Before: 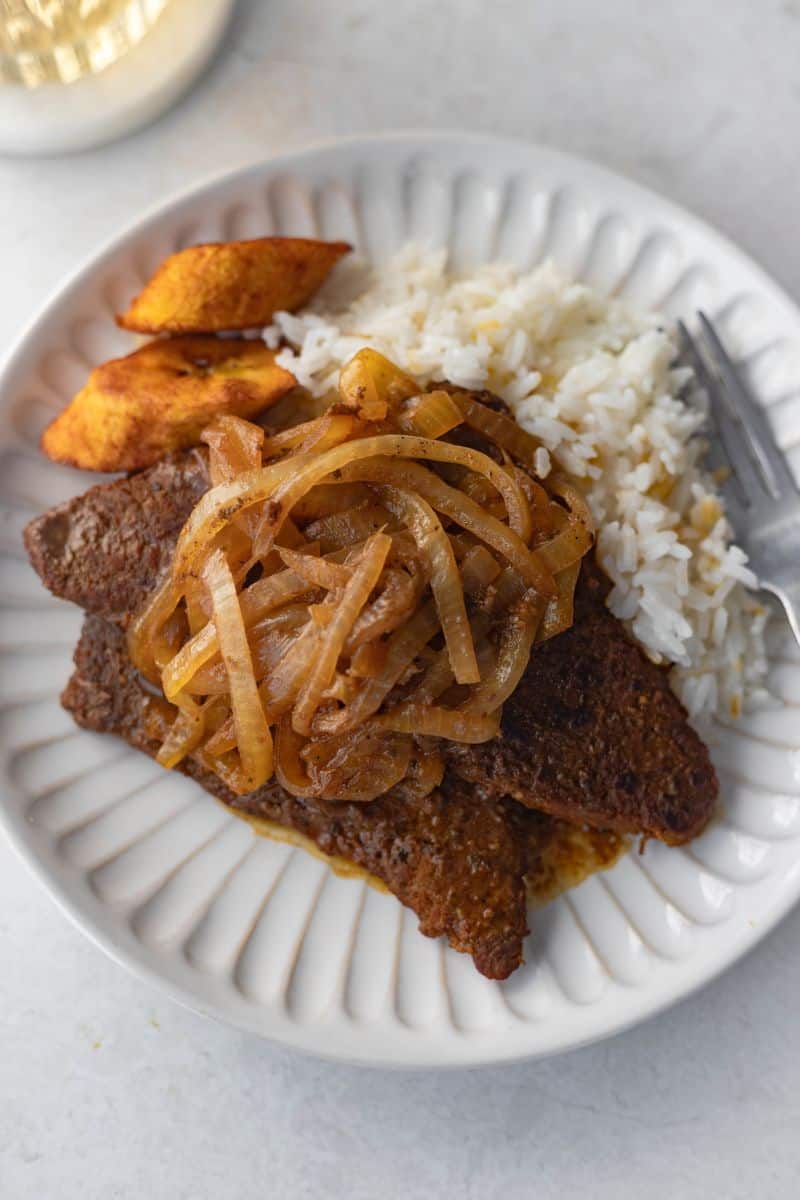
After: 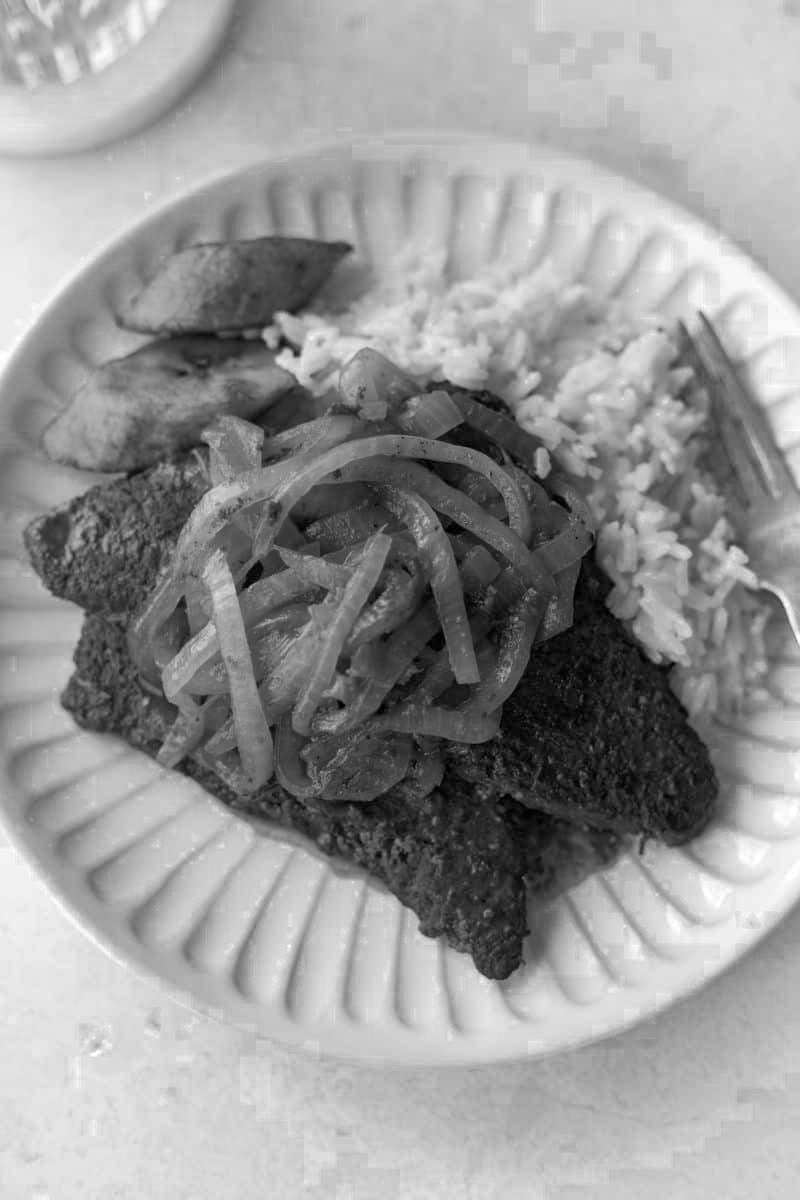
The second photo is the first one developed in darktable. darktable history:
color zones: curves: ch0 [(0, 0.613) (0.01, 0.613) (0.245, 0.448) (0.498, 0.529) (0.642, 0.665) (0.879, 0.777) (0.99, 0.613)]; ch1 [(0, 0) (0.143, 0) (0.286, 0) (0.429, 0) (0.571, 0) (0.714, 0) (0.857, 0)]
color balance rgb: global offset › luminance -0.291%, global offset › hue 258.49°, linear chroma grading › global chroma 42.117%, perceptual saturation grading › global saturation 30.062%, global vibrance 20%
